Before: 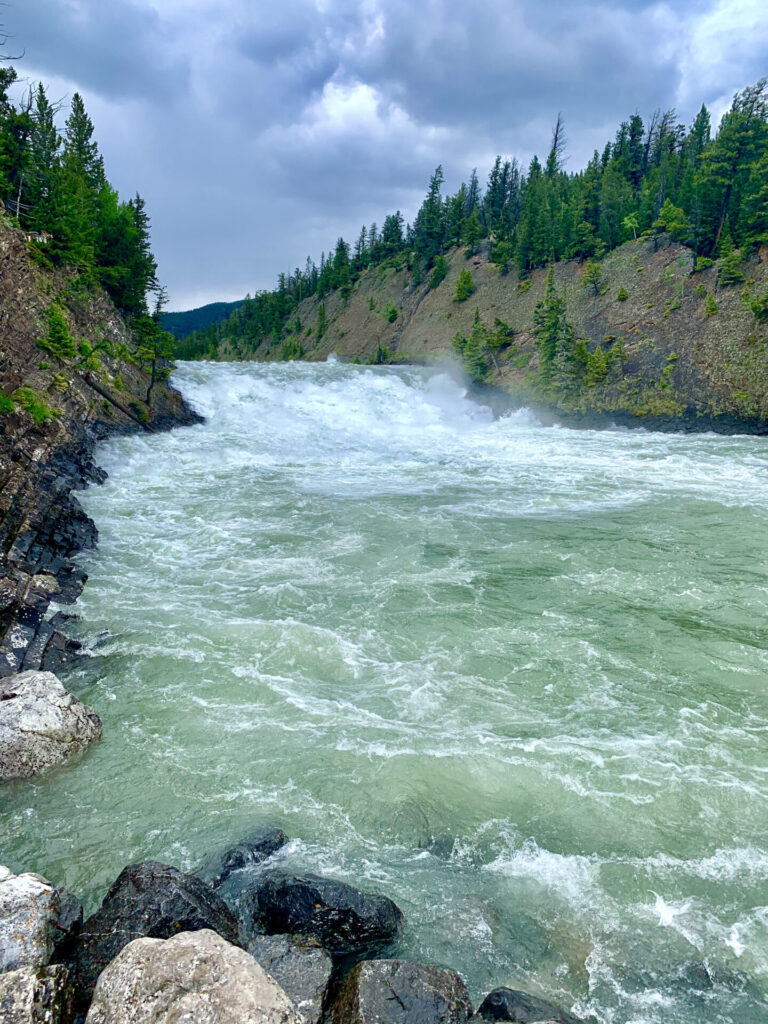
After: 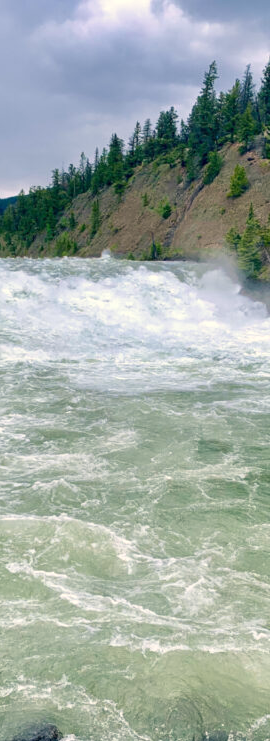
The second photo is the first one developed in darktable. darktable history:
crop and rotate: left 29.476%, top 10.214%, right 35.32%, bottom 17.333%
white balance: red 1.127, blue 0.943
